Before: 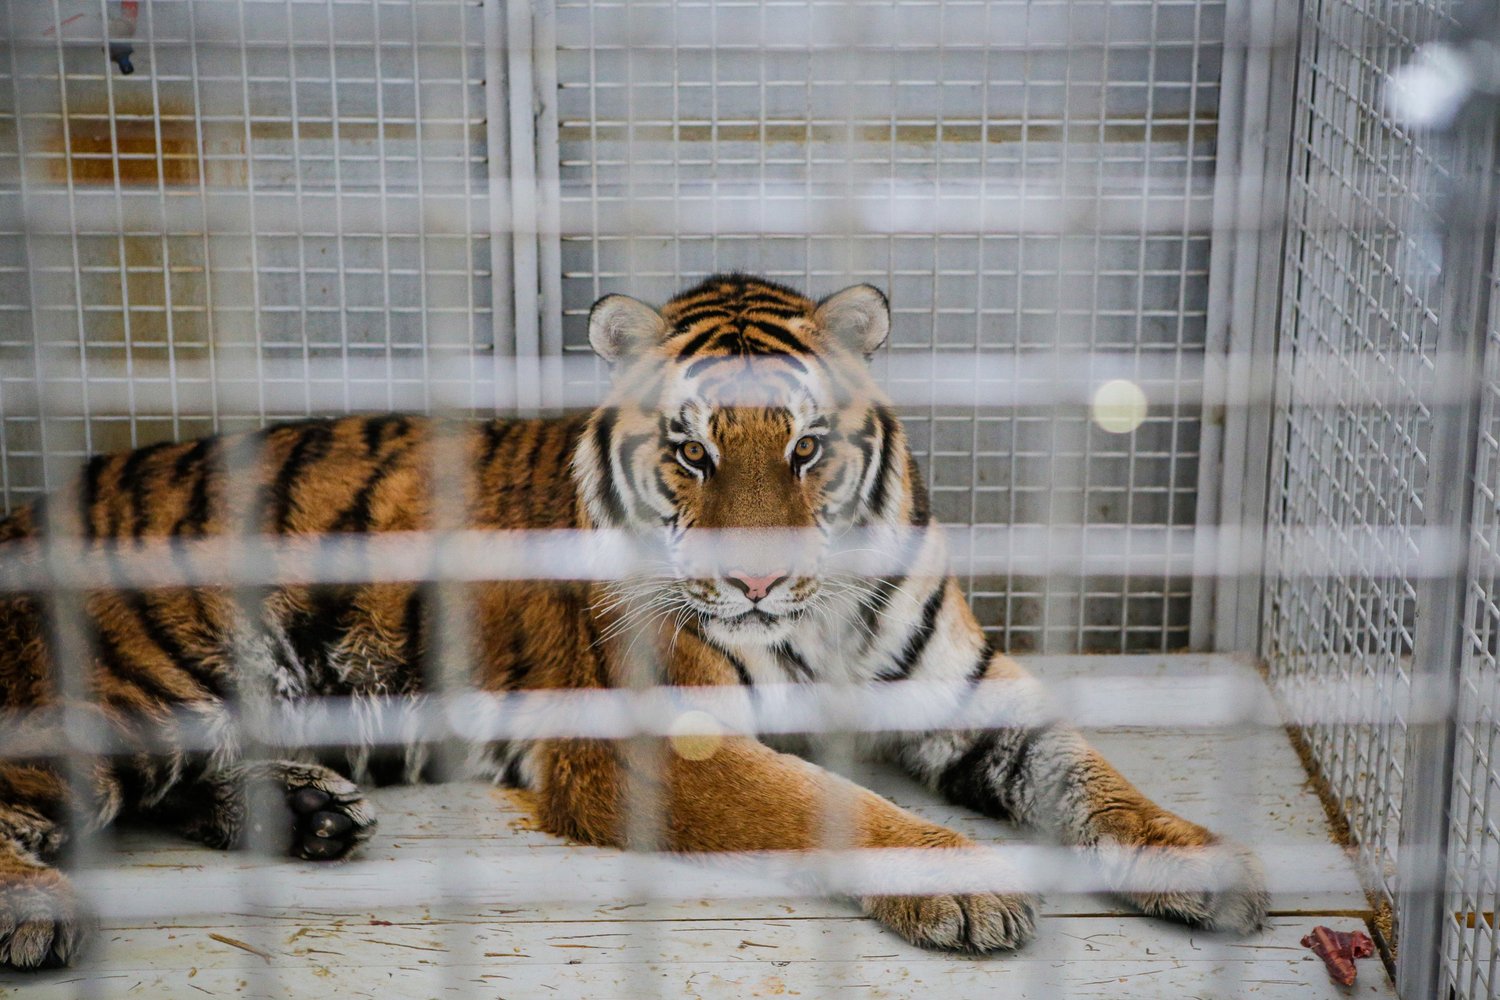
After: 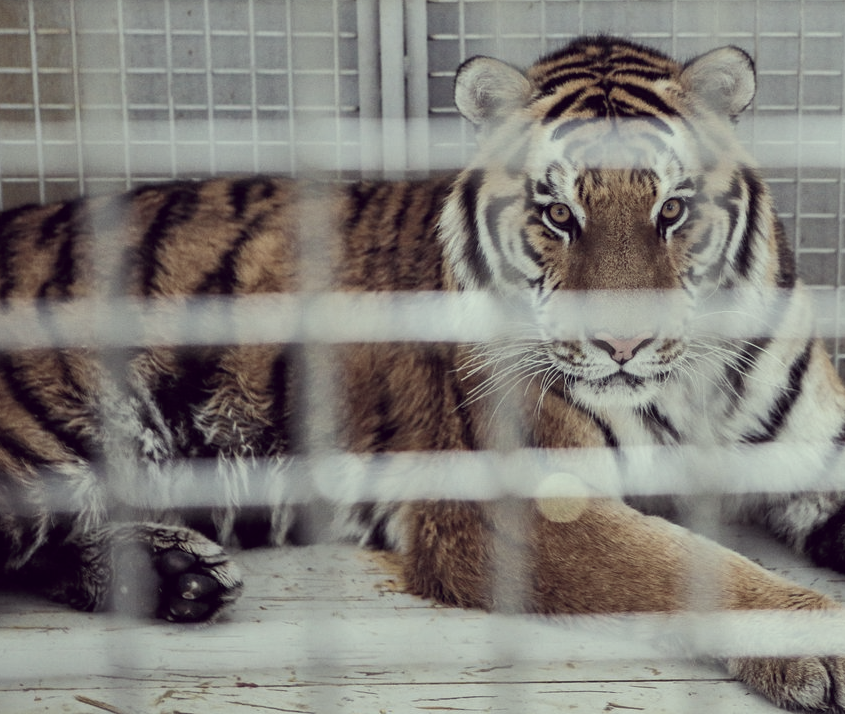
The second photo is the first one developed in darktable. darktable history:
crop: left 8.966%, top 23.852%, right 34.699%, bottom 4.703%
color correction: highlights a* -20.17, highlights b* 20.27, shadows a* 20.03, shadows b* -20.46, saturation 0.43
